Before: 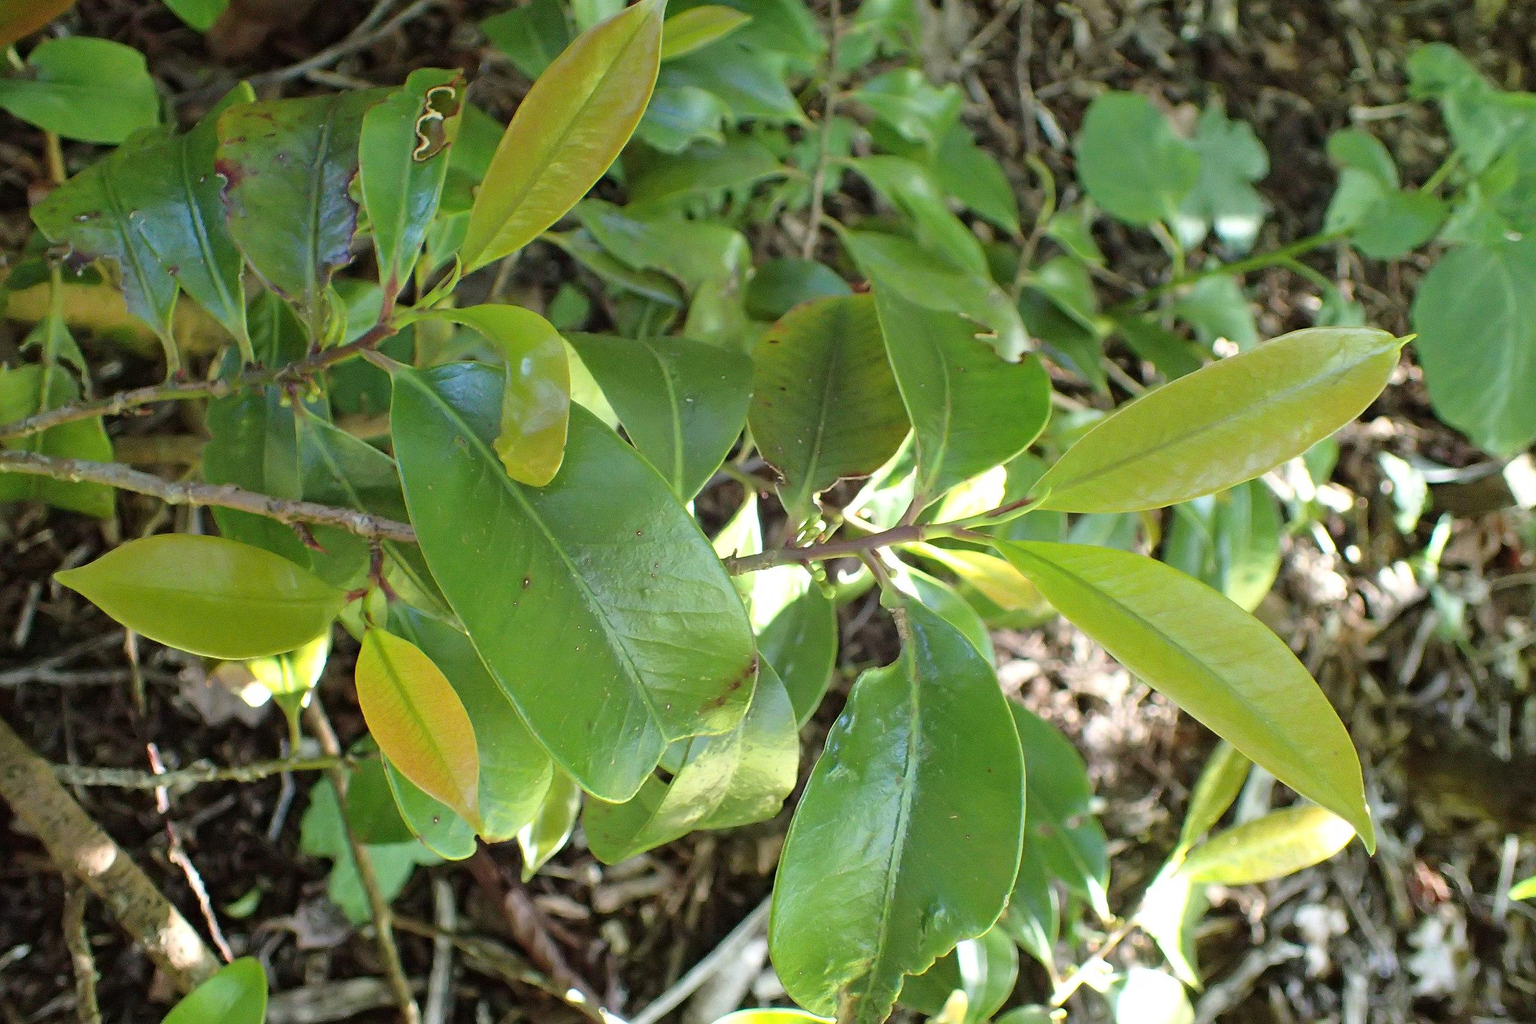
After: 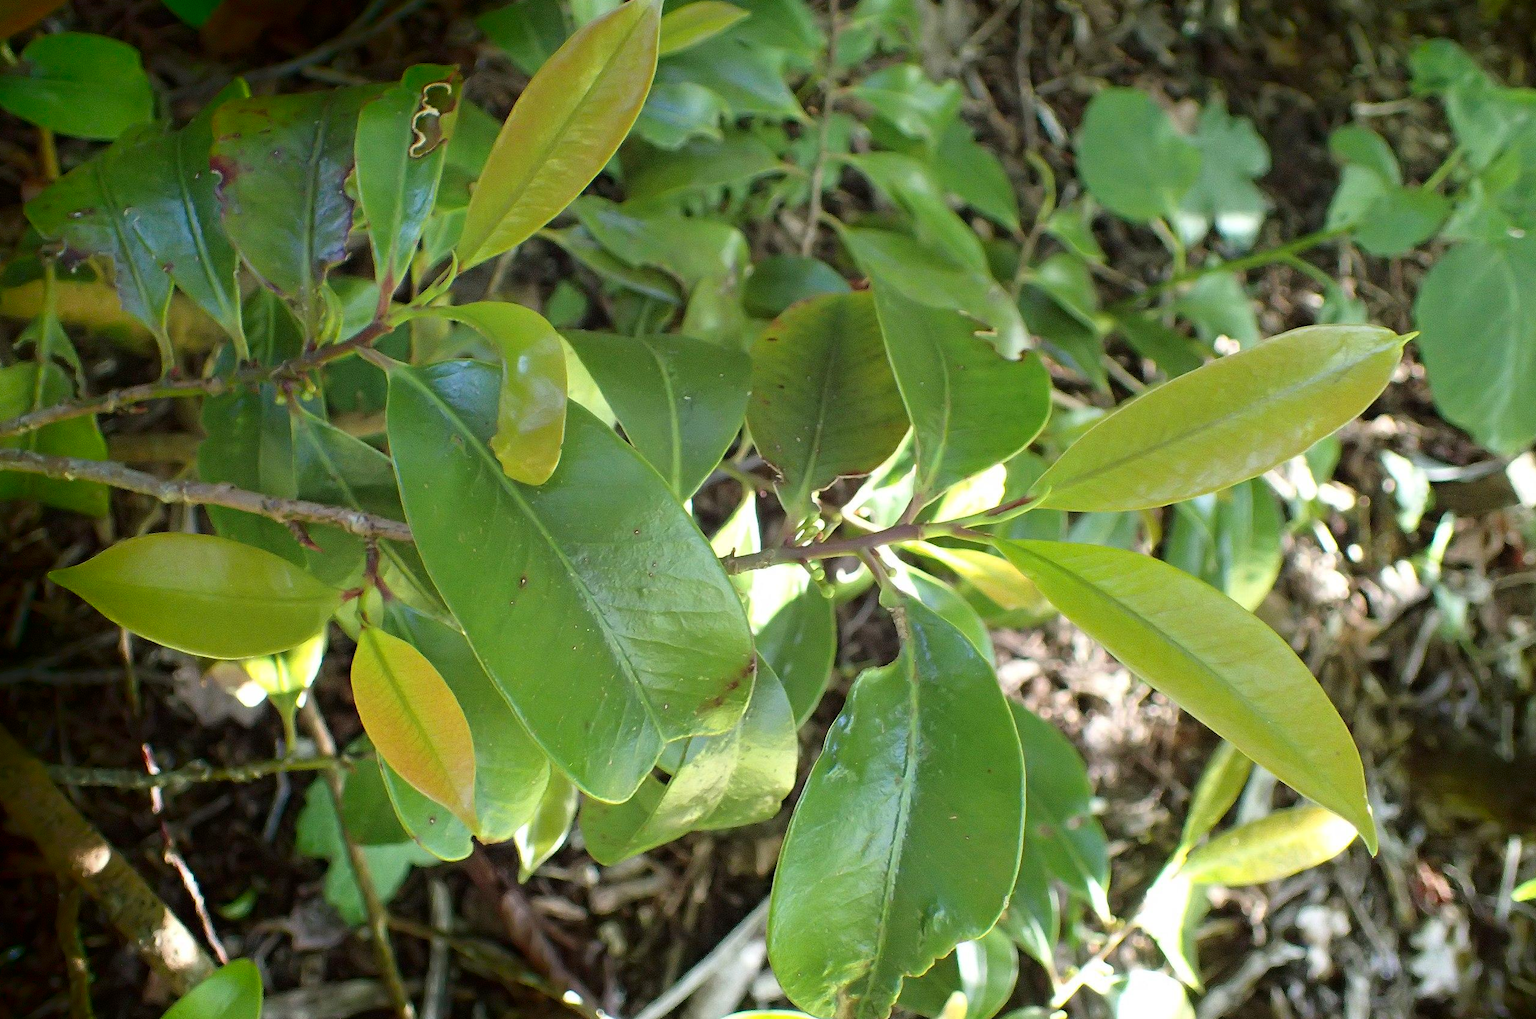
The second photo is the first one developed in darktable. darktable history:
crop: left 0.456%, top 0.515%, right 0.136%, bottom 0.598%
shadows and highlights: shadows -88.37, highlights -36.58, soften with gaussian
